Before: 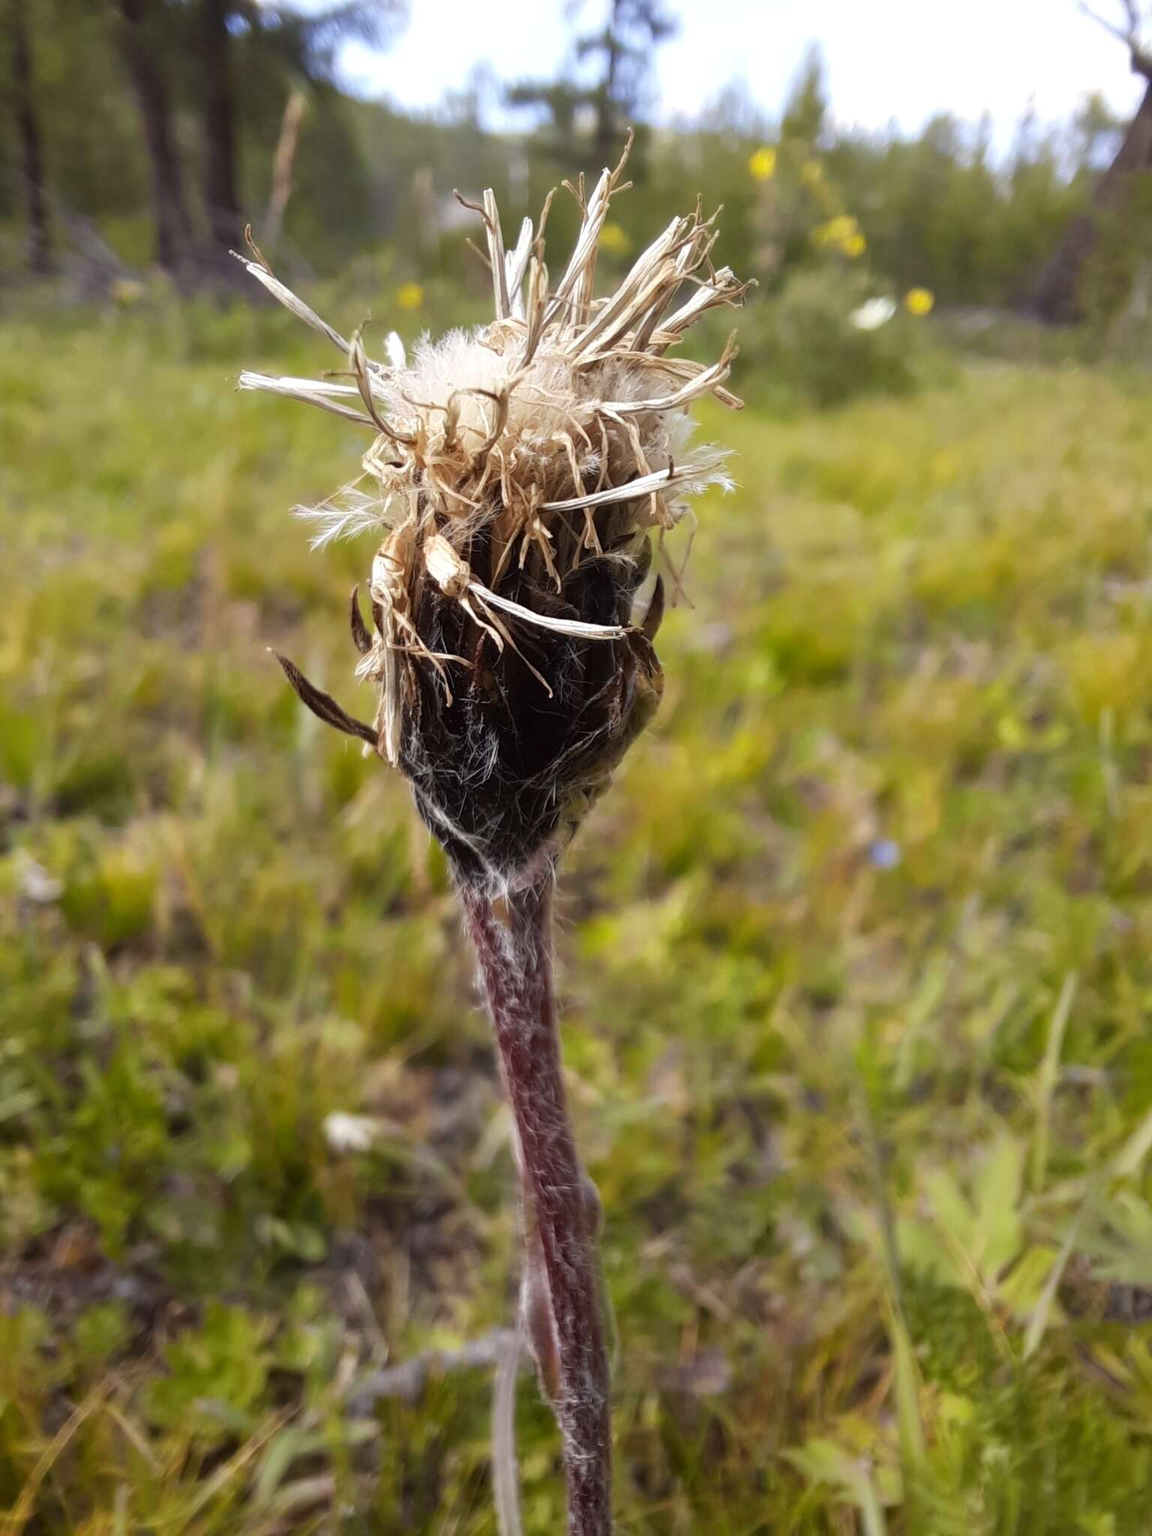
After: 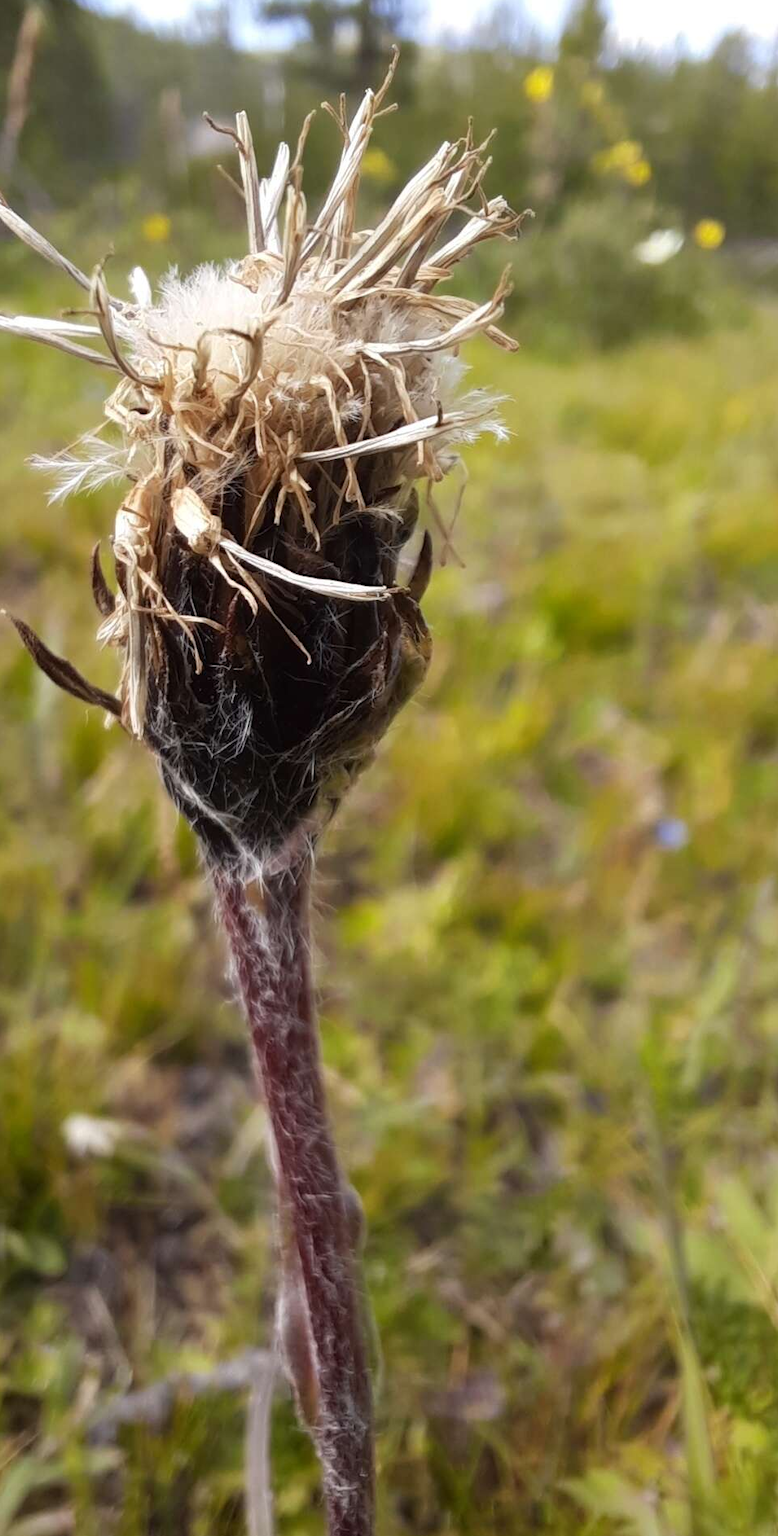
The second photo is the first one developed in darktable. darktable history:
crop and rotate: left 23.151%, top 5.638%, right 14.596%, bottom 2.247%
